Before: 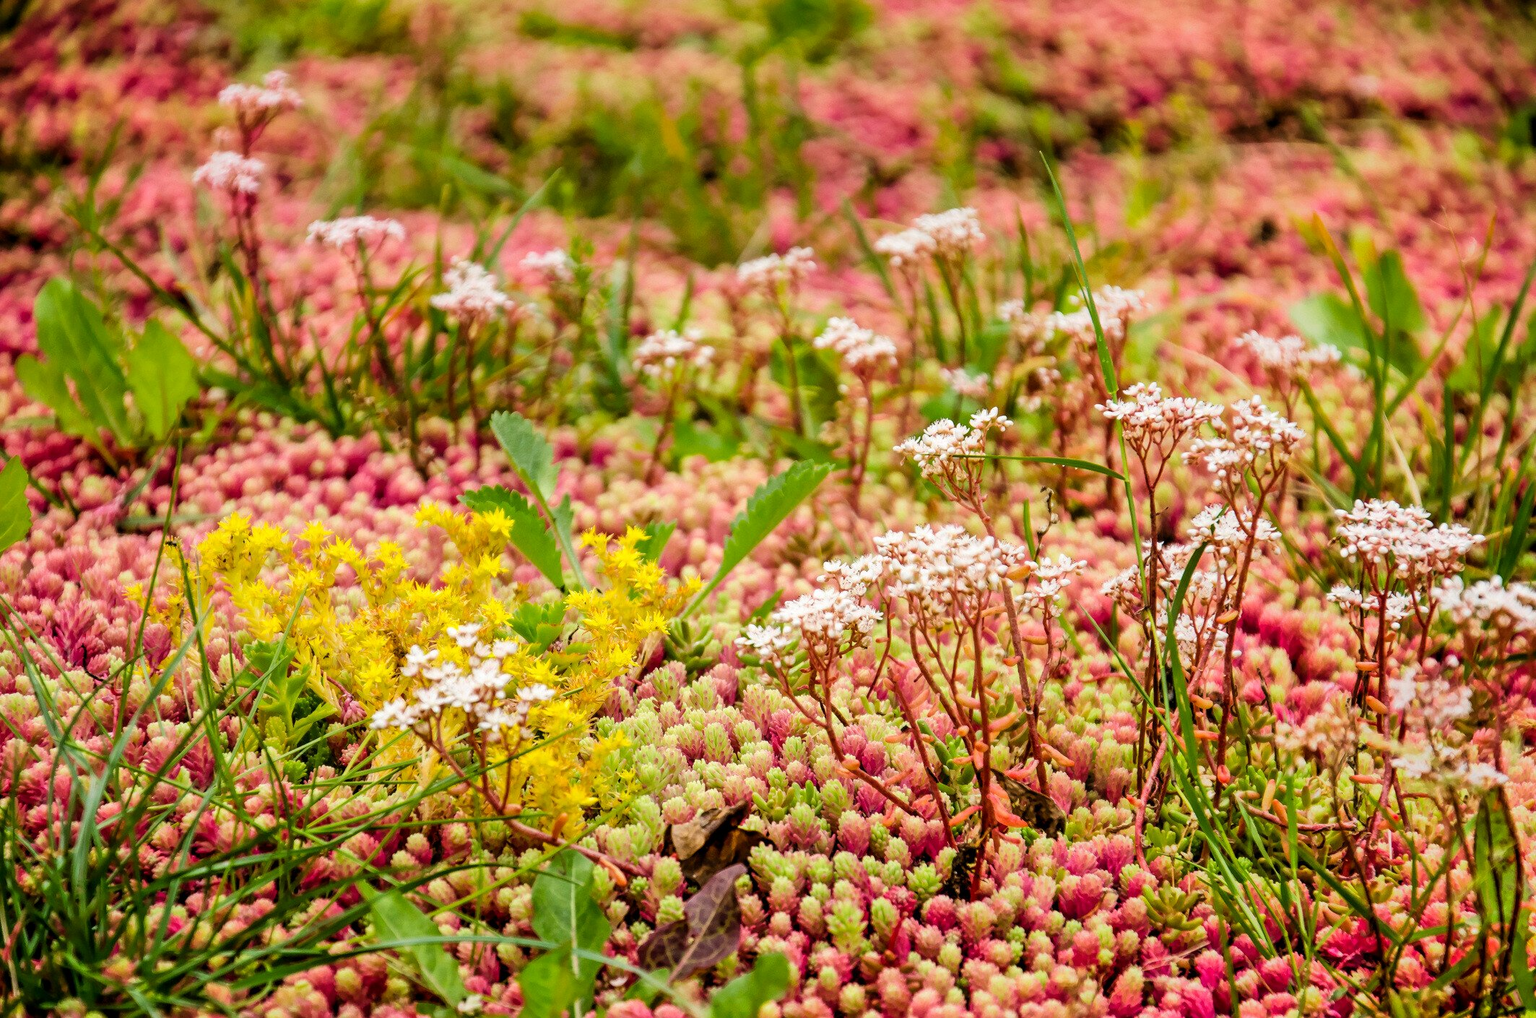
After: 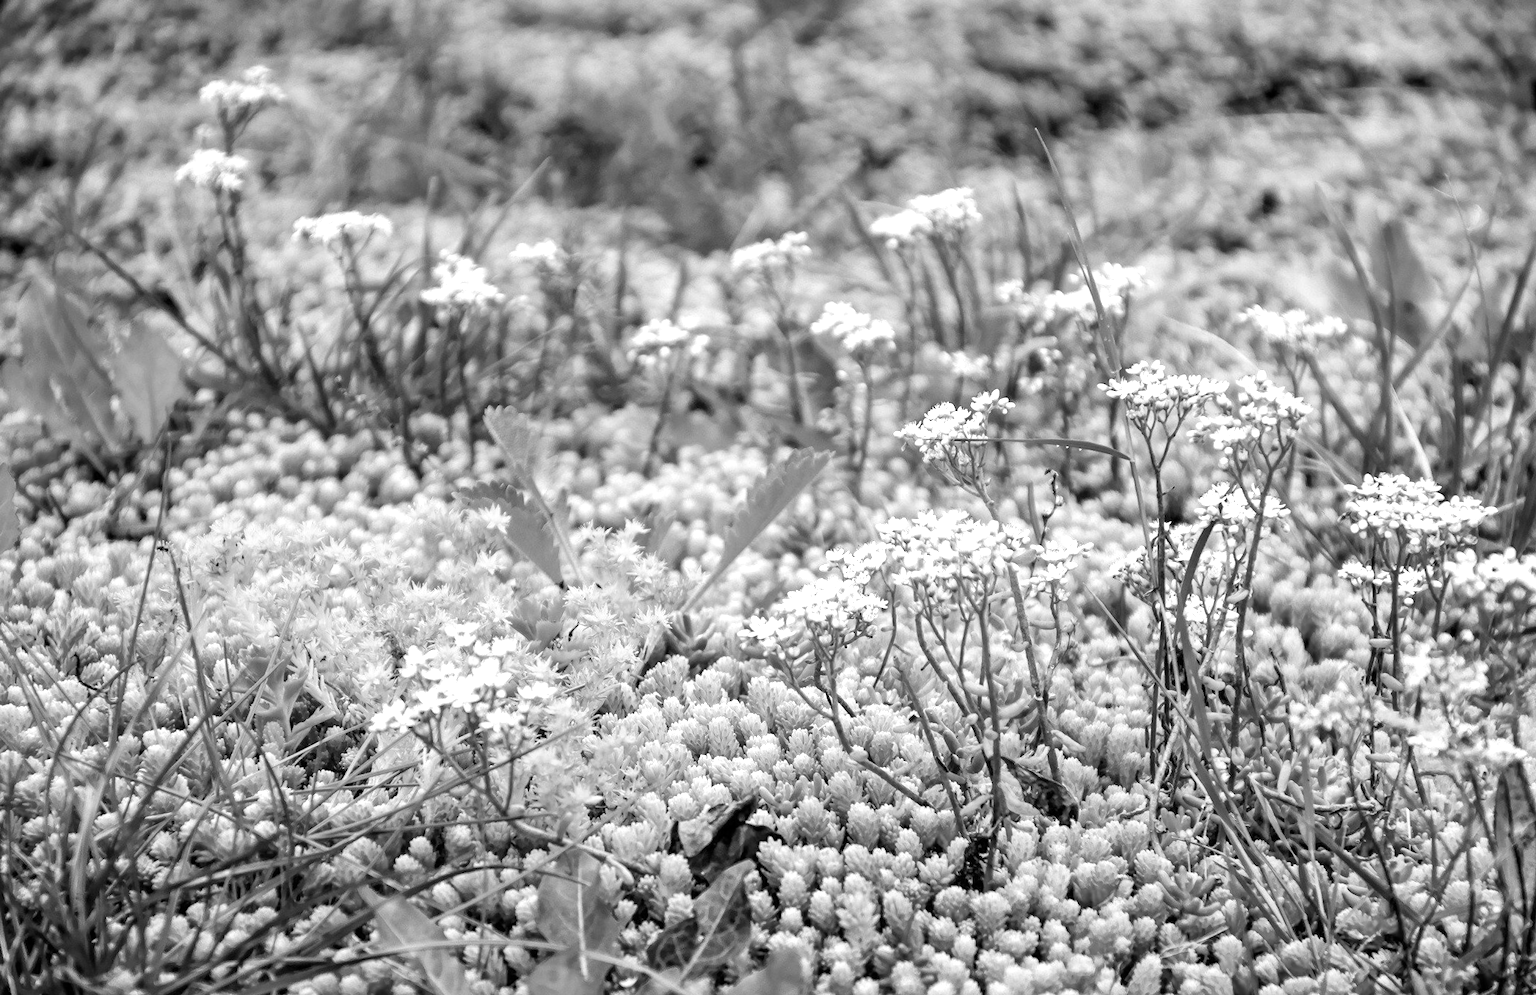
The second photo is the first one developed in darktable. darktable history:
color calibration: output gray [0.31, 0.36, 0.33, 0], gray › normalize channels true, illuminant same as pipeline (D50), adaptation XYZ, x 0.346, y 0.359, gamut compression 0
rotate and perspective: rotation -1.42°, crop left 0.016, crop right 0.984, crop top 0.035, crop bottom 0.965
exposure: exposure 0.781 EV, compensate highlight preservation false
